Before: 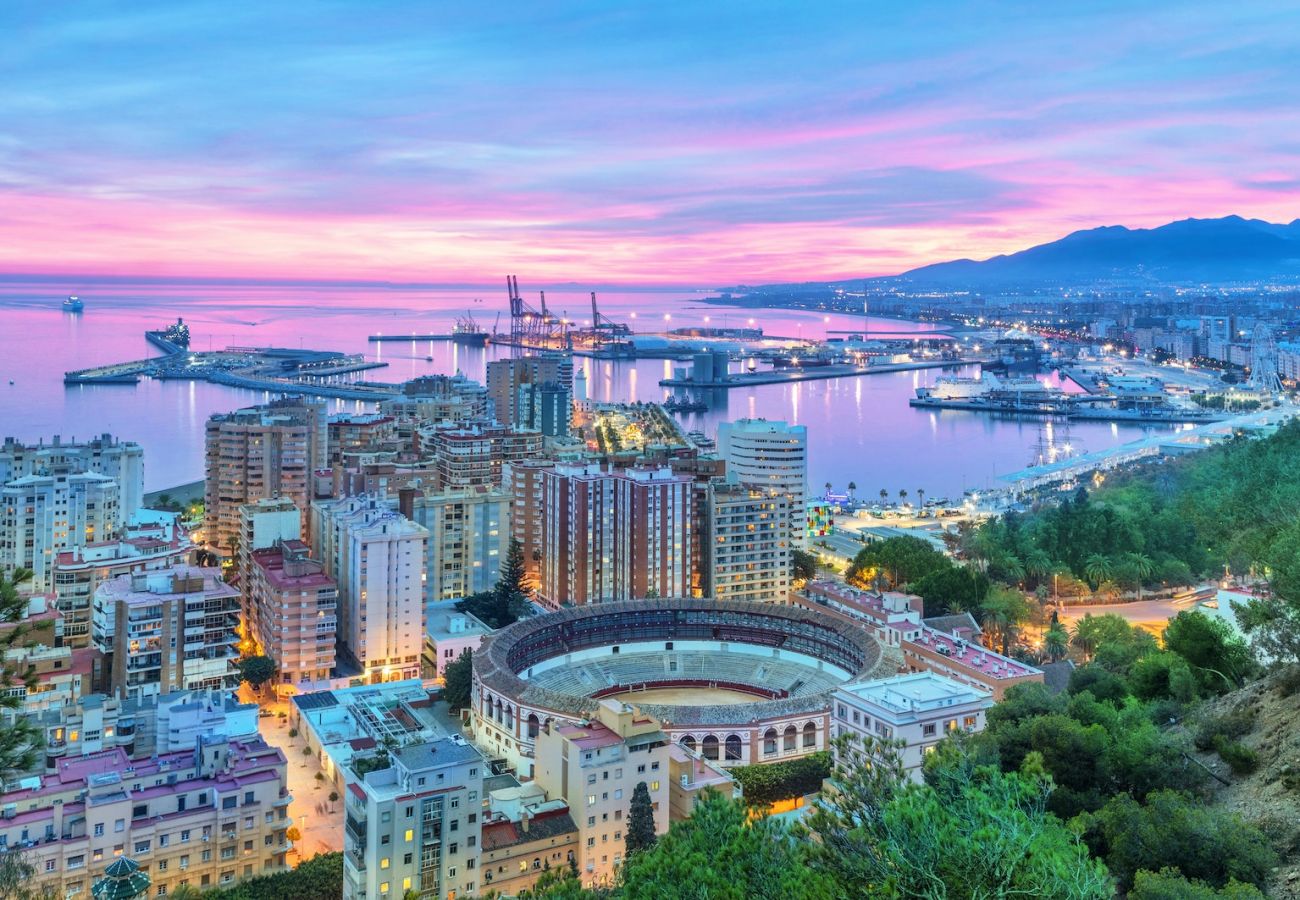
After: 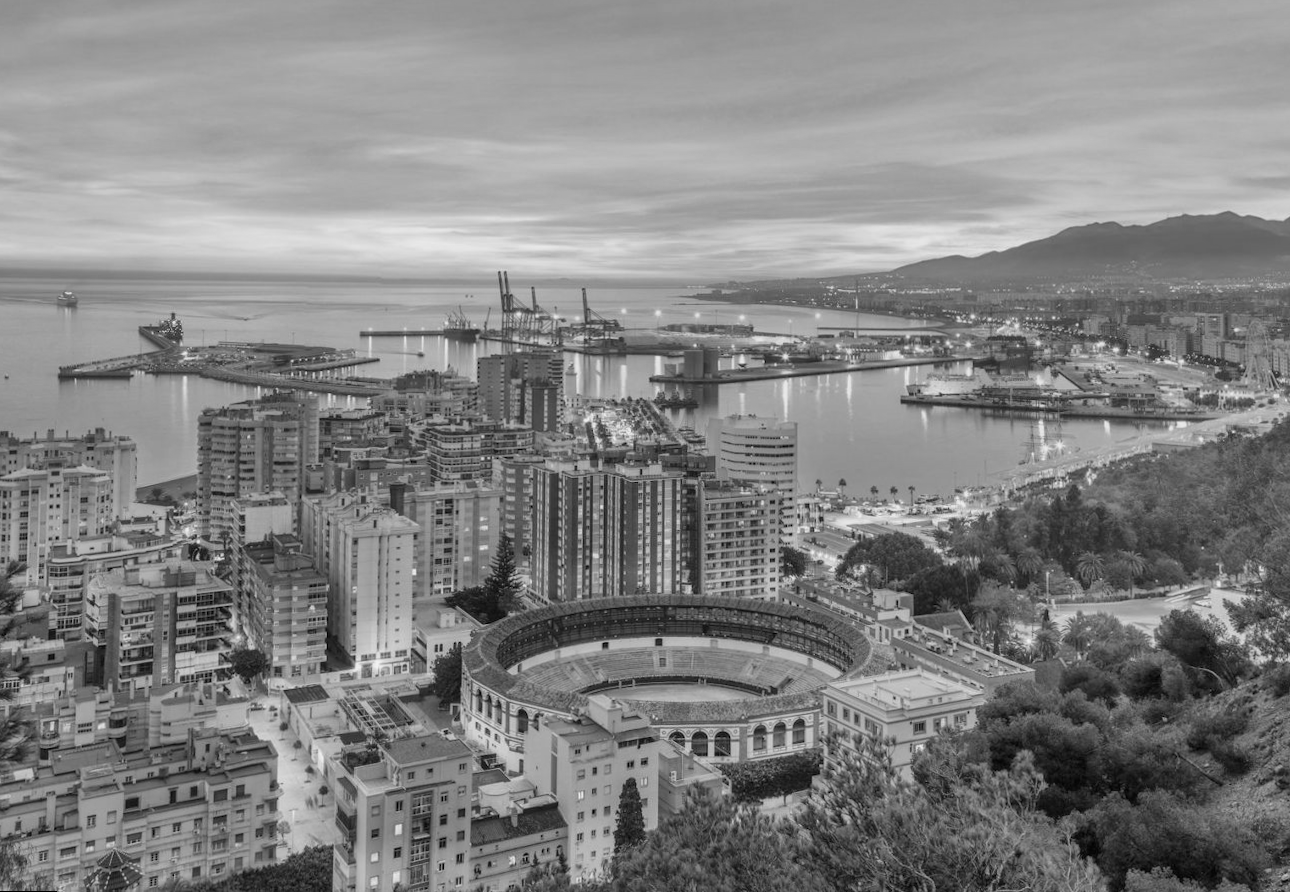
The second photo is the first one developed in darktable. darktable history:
rotate and perspective: rotation 0.192°, lens shift (horizontal) -0.015, crop left 0.005, crop right 0.996, crop top 0.006, crop bottom 0.99
monochrome: a 30.25, b 92.03
